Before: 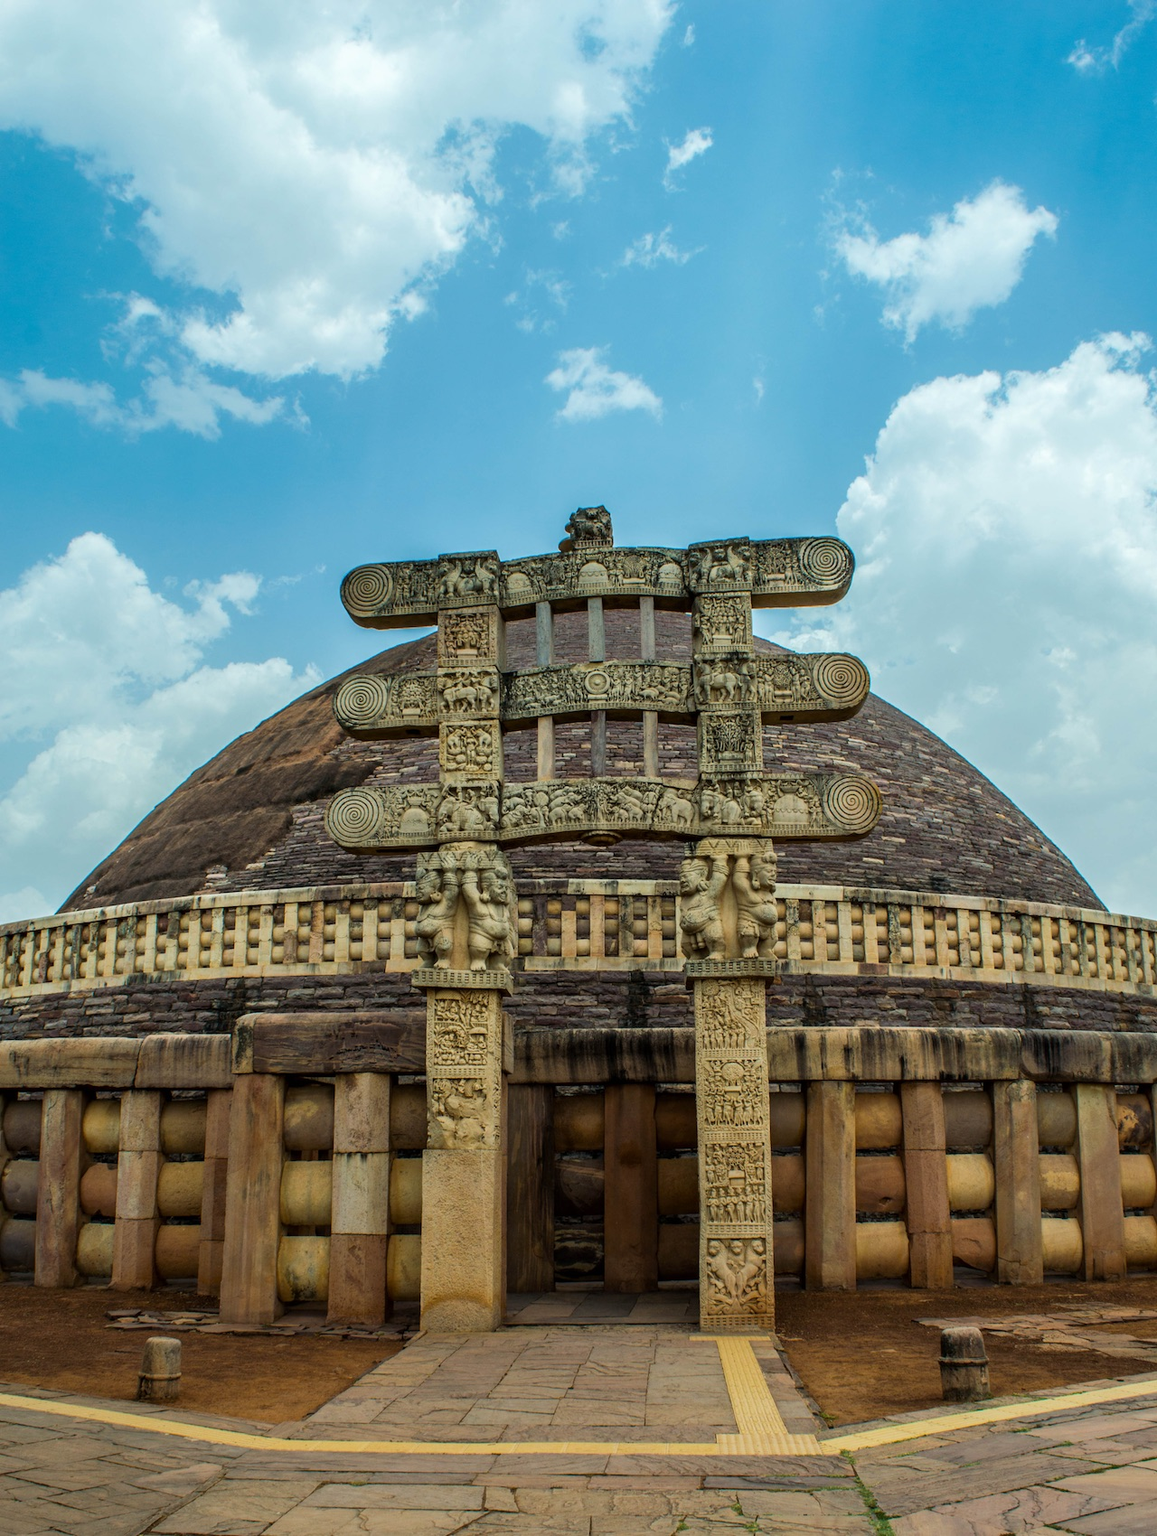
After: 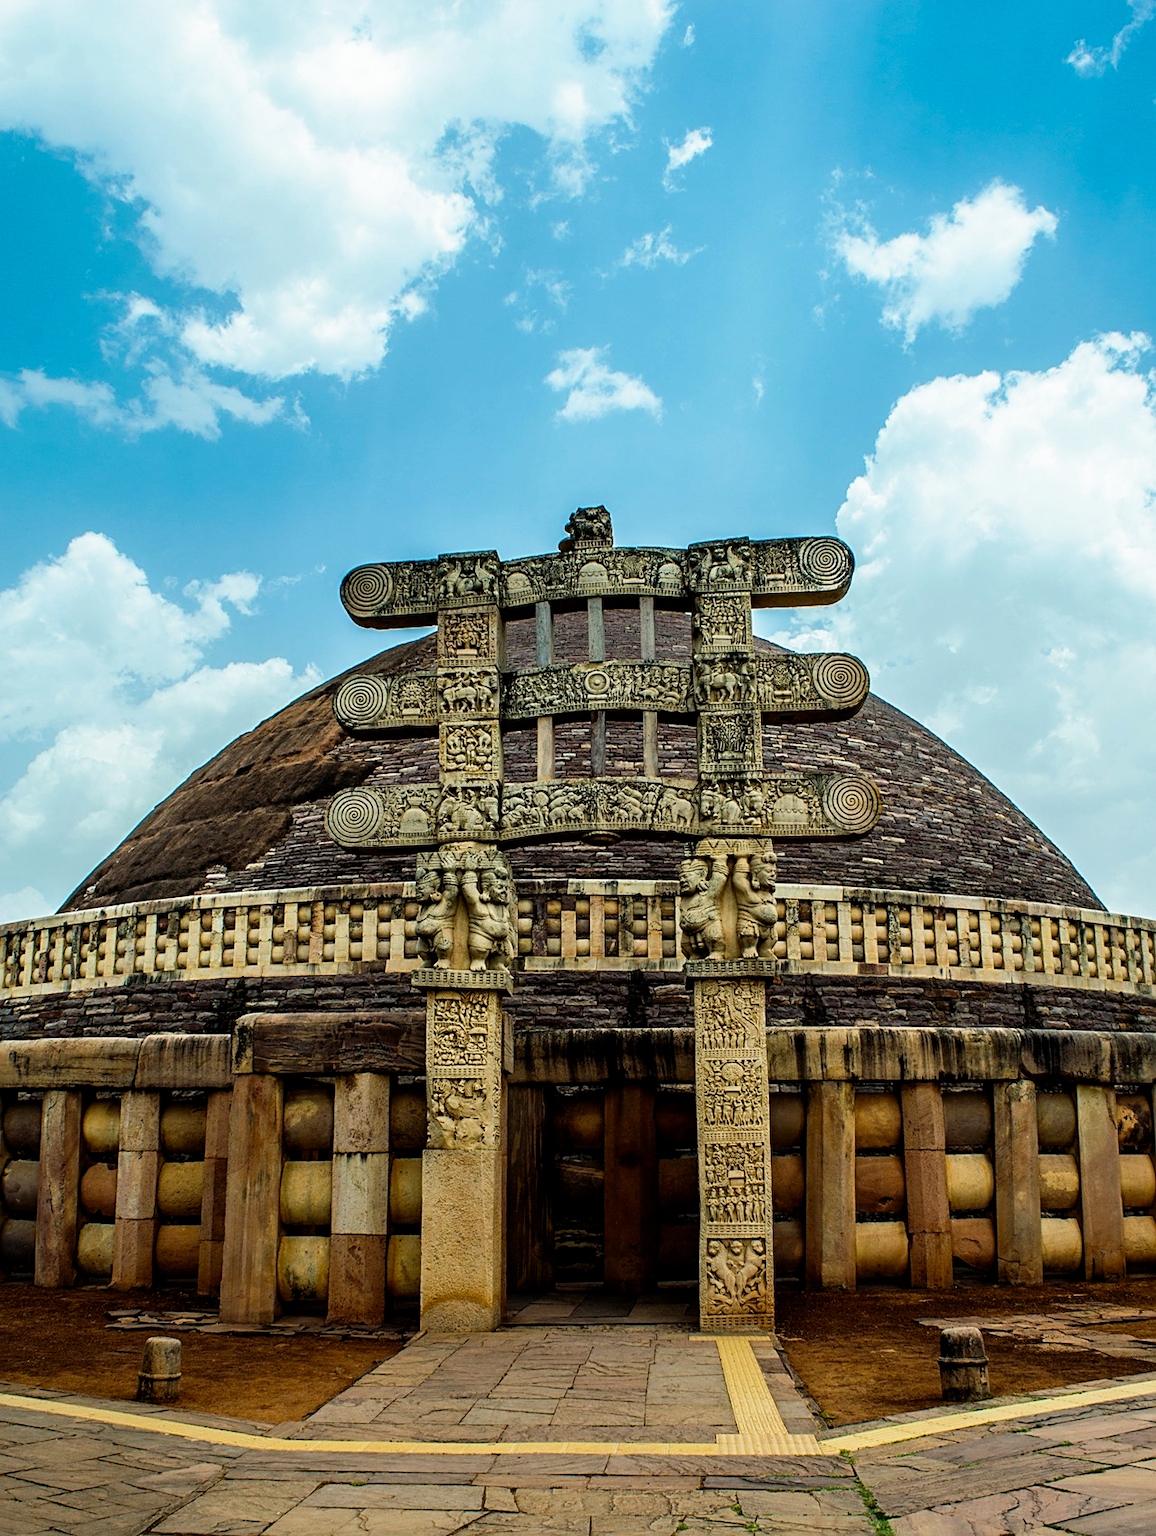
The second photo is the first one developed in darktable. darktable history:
sharpen: on, module defaults
filmic rgb: black relative exposure -8.7 EV, white relative exposure 2.7 EV, threshold 3 EV, target black luminance 0%, hardness 6.25, latitude 75%, contrast 1.325, highlights saturation mix -5%, preserve chrominance no, color science v5 (2021), iterations of high-quality reconstruction 0, enable highlight reconstruction true
